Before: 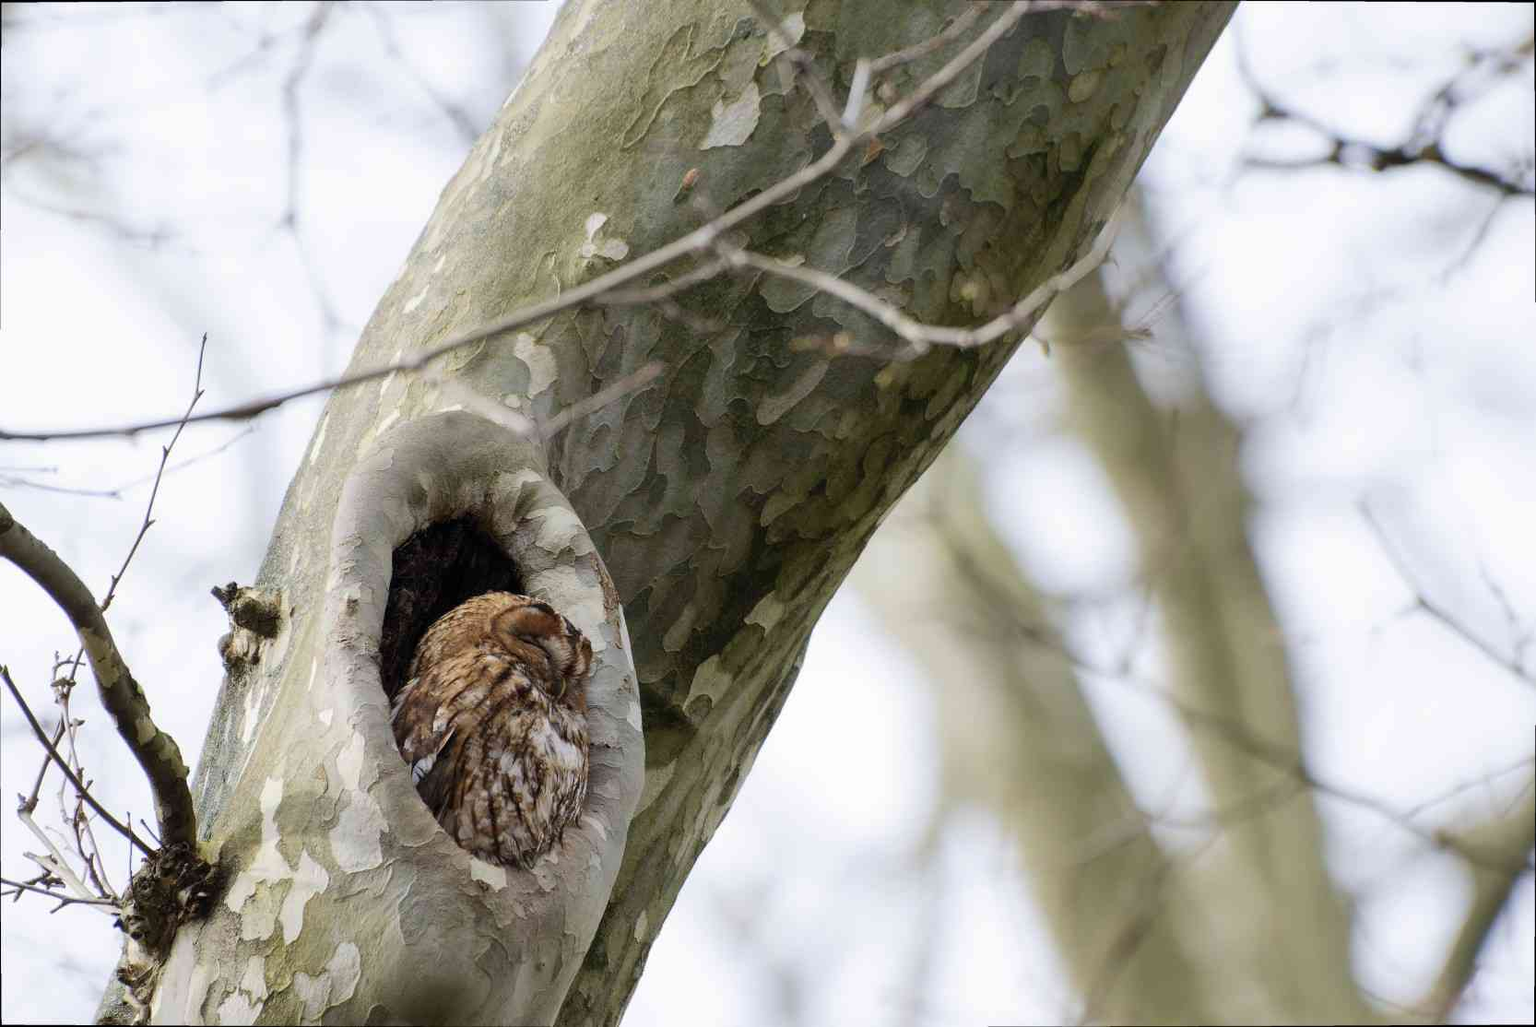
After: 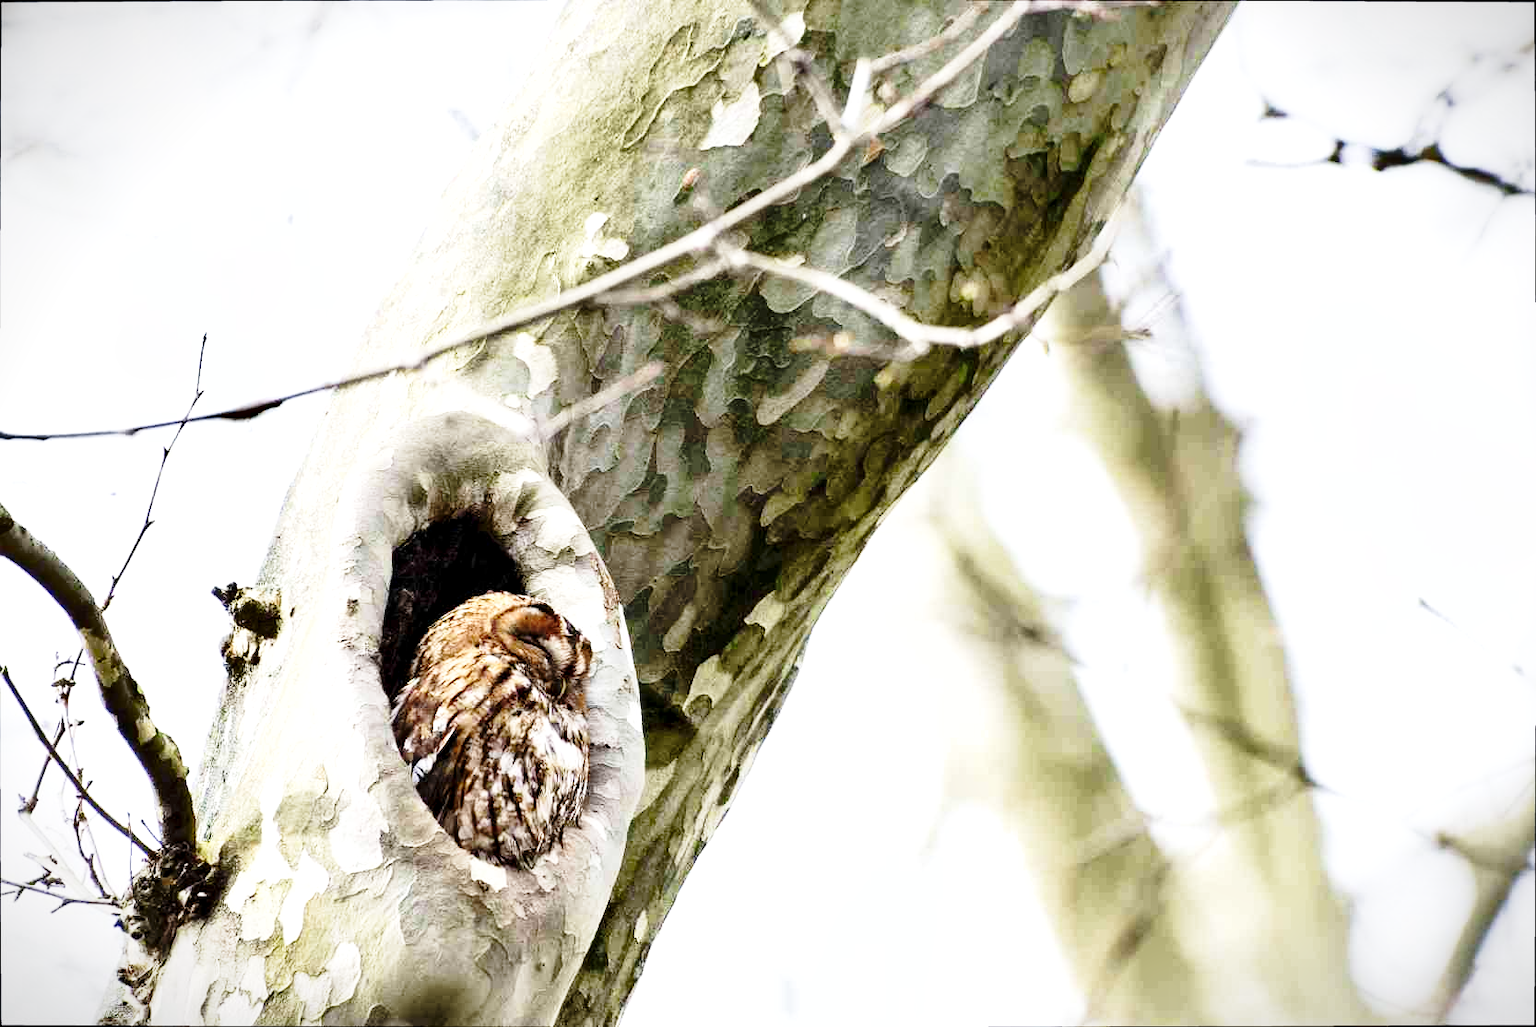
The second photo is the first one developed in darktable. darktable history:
contrast equalizer: y [[0.546, 0.552, 0.554, 0.554, 0.552, 0.546], [0.5 ×6], [0.5 ×6], [0 ×6], [0 ×6]]
exposure: black level correction 0.001, exposure 0.5 EV, compensate exposure bias true, compensate highlight preservation false
base curve: curves: ch0 [(0, 0) (0.028, 0.03) (0.121, 0.232) (0.46, 0.748) (0.859, 0.968) (1, 1)], preserve colors none
vignetting: fall-off start 100.29%, width/height ratio 1.321
tone equalizer: -8 EV -0.452 EV, -7 EV -0.364 EV, -6 EV -0.321 EV, -5 EV -0.186 EV, -3 EV 0.201 EV, -2 EV 0.326 EV, -1 EV 0.395 EV, +0 EV 0.424 EV
shadows and highlights: soften with gaussian
contrast brightness saturation: contrast 0.077, saturation 0.02
